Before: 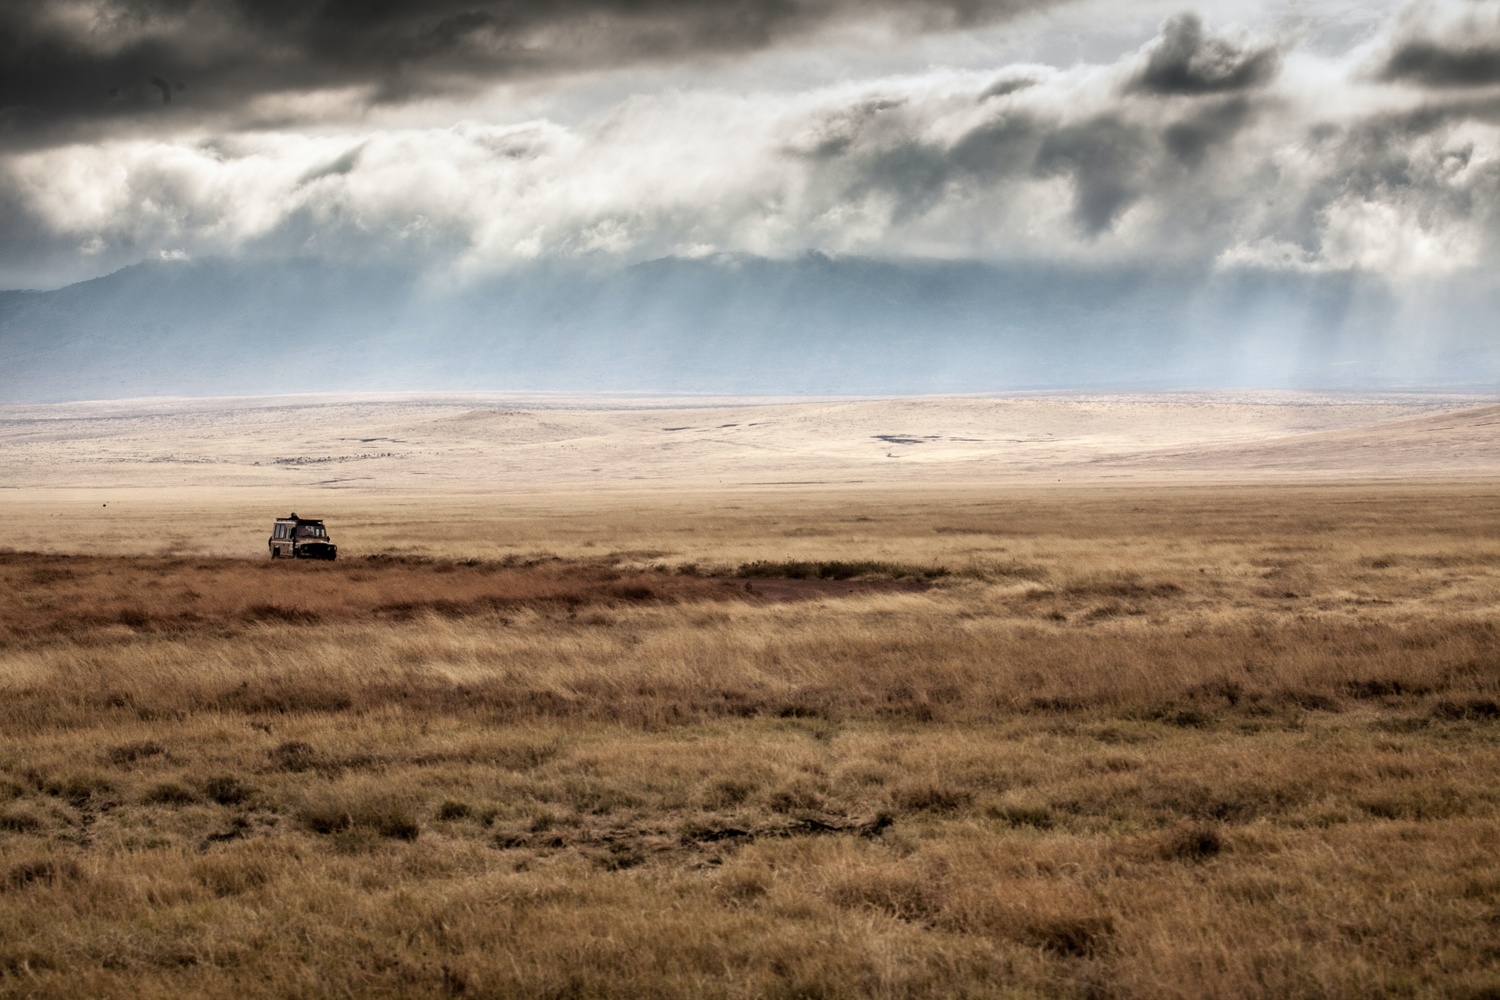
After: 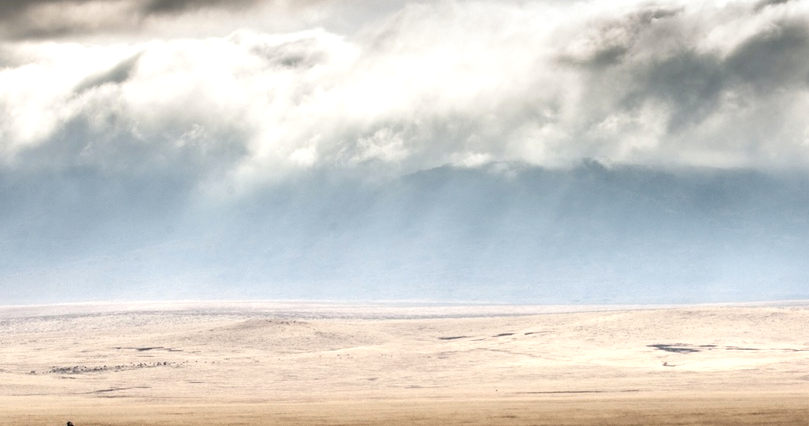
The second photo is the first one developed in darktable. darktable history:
crop: left 14.995%, top 9.173%, right 31.025%, bottom 48.15%
exposure: exposure 0.298 EV, compensate exposure bias true, compensate highlight preservation false
